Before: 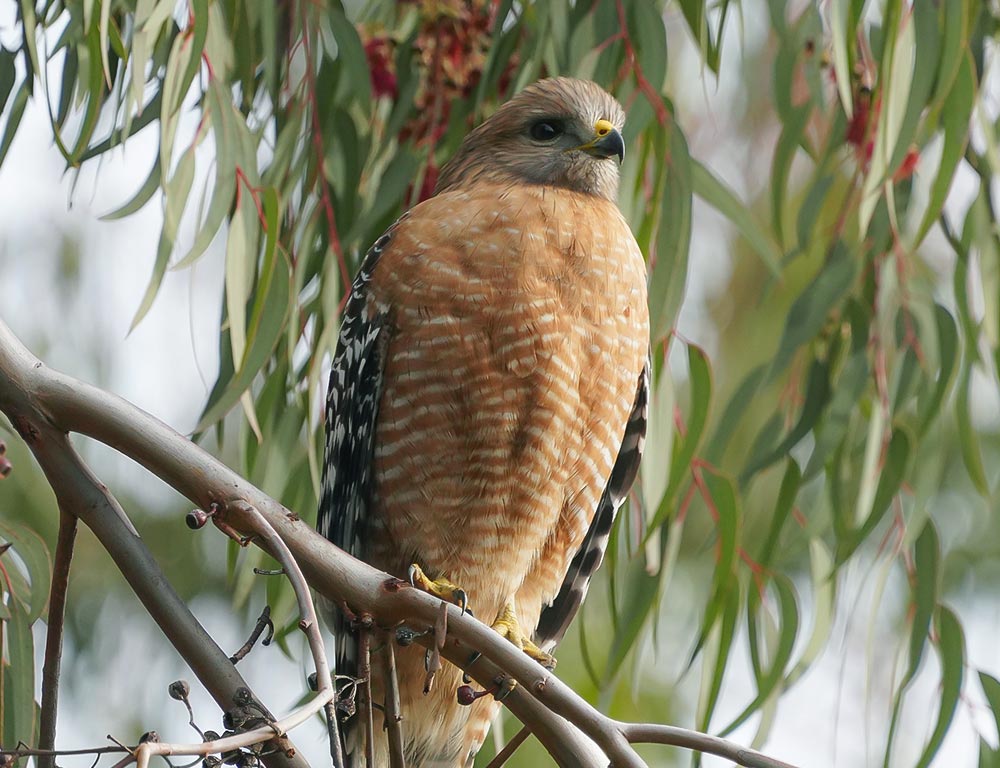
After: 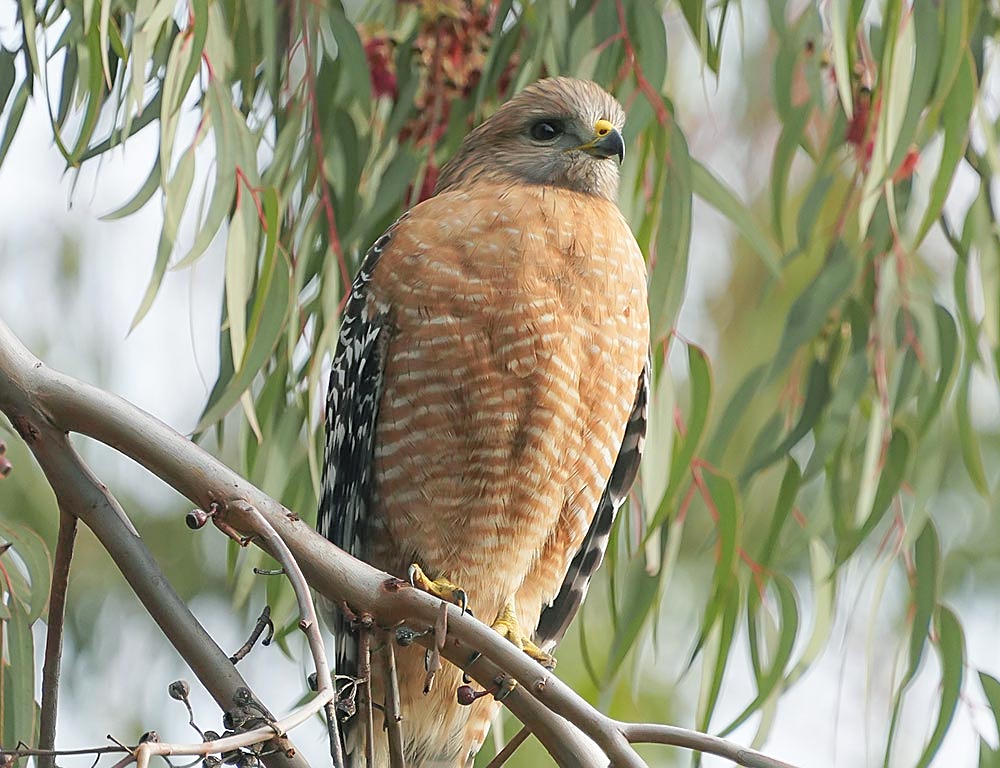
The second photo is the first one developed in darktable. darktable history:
sharpen: on, module defaults
contrast brightness saturation: brightness 0.143
